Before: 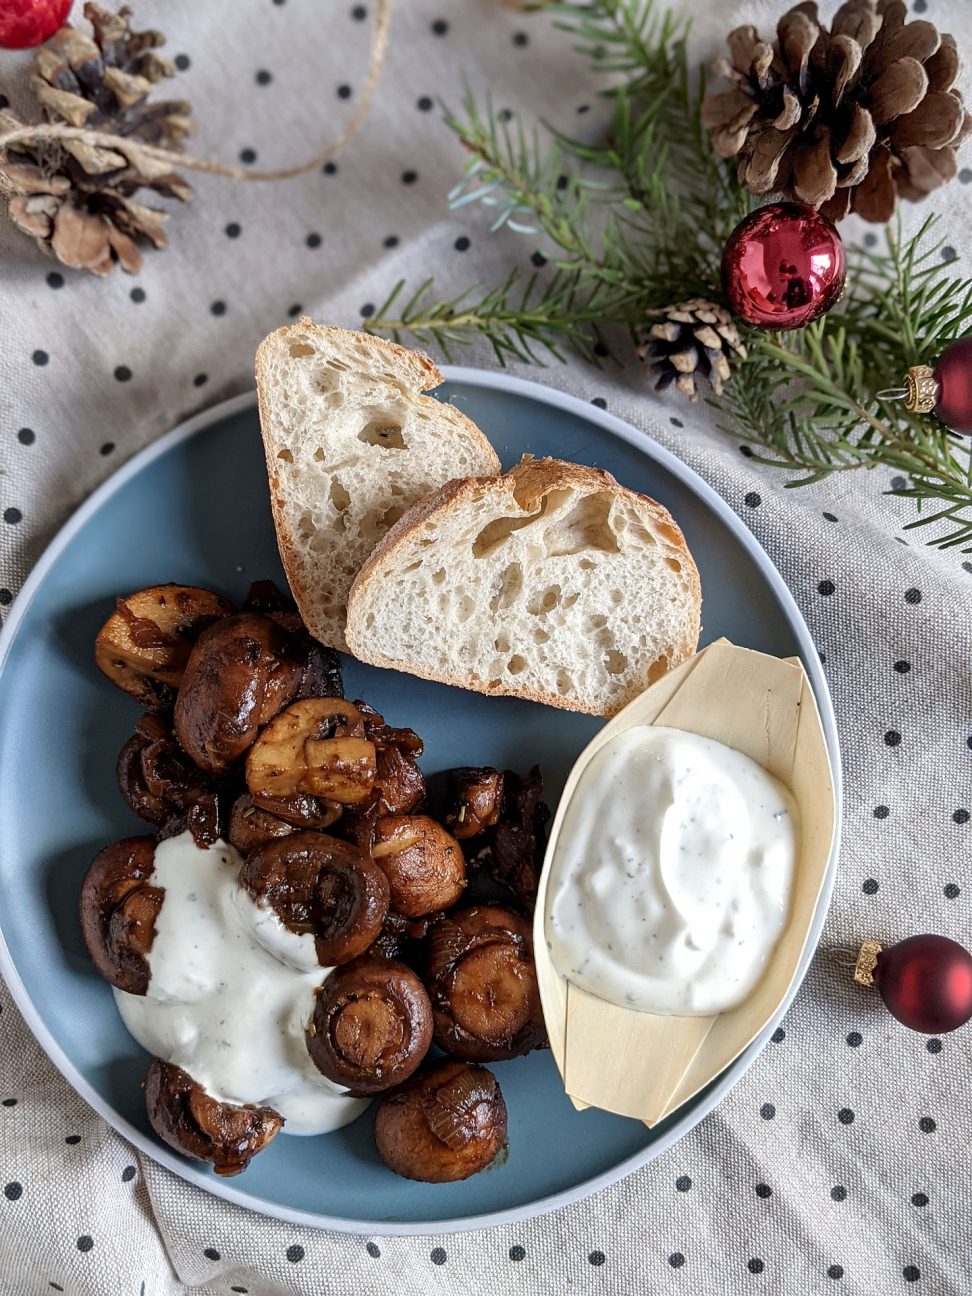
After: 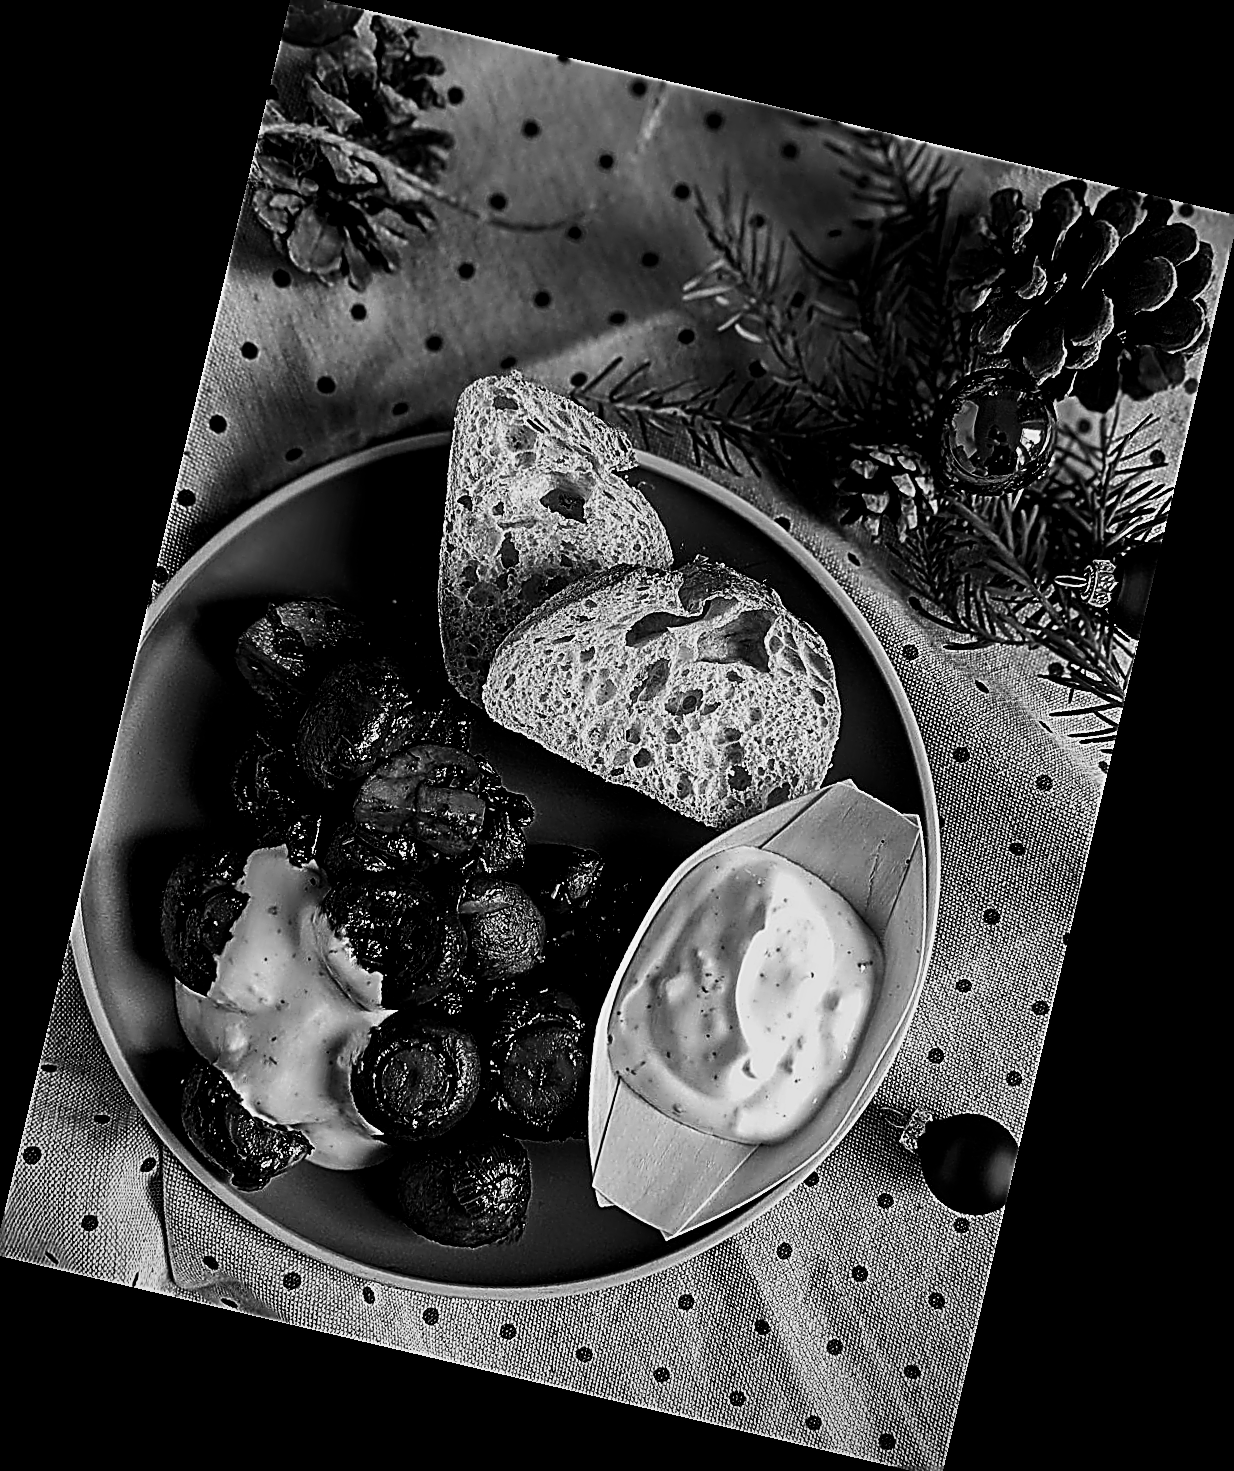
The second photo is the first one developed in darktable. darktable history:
crop: left 0.434%, top 0.485%, right 0.244%, bottom 0.386%
vignetting: fall-off radius 60.92%
sharpen: amount 2
contrast brightness saturation: contrast -0.03, brightness -0.59, saturation -1
filmic rgb: black relative exposure -8.07 EV, white relative exposure 3 EV, hardness 5.35, contrast 1.25
exposure: black level correction 0.016, exposure -0.009 EV, compensate highlight preservation false
rotate and perspective: rotation 13.27°, automatic cropping off
haze removal: compatibility mode true, adaptive false
